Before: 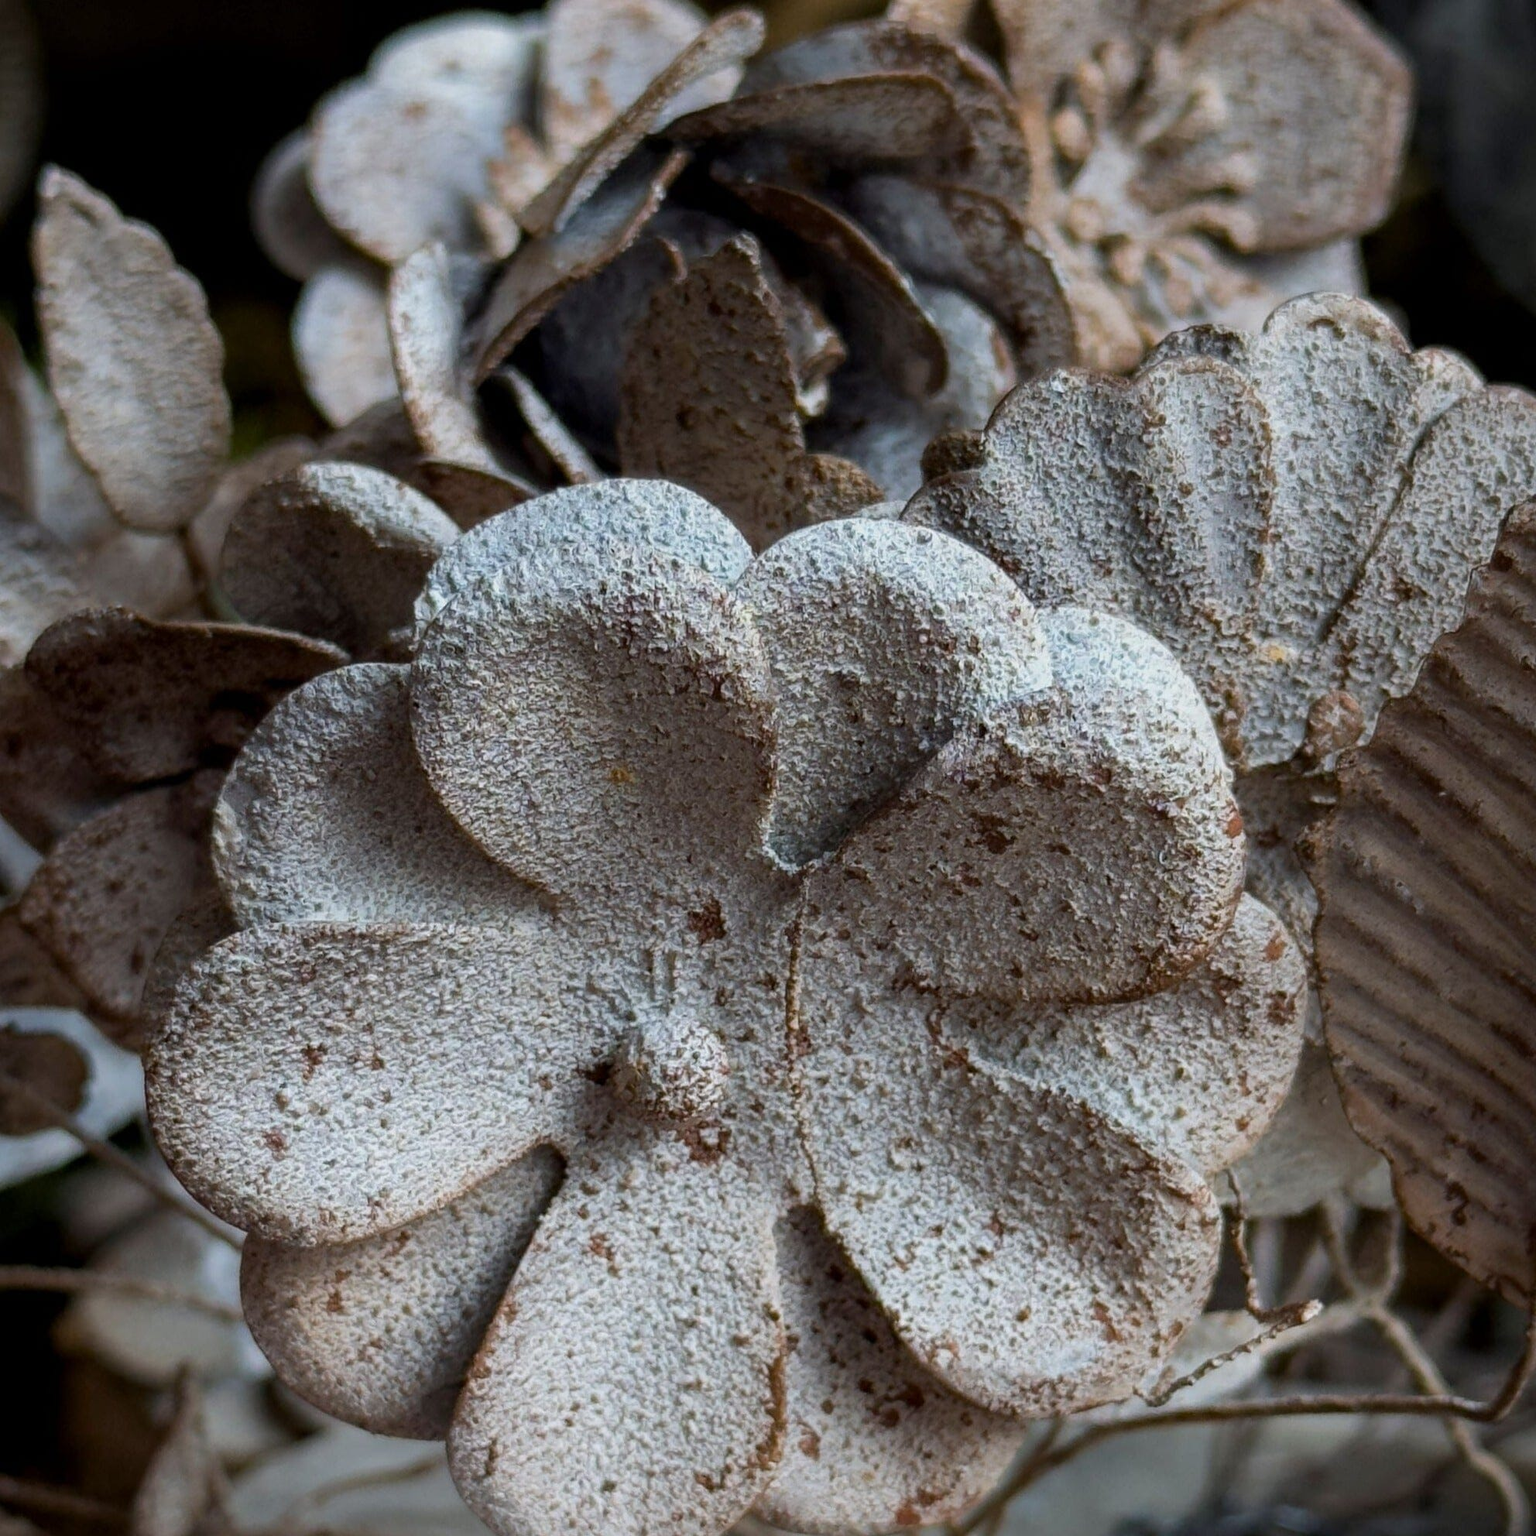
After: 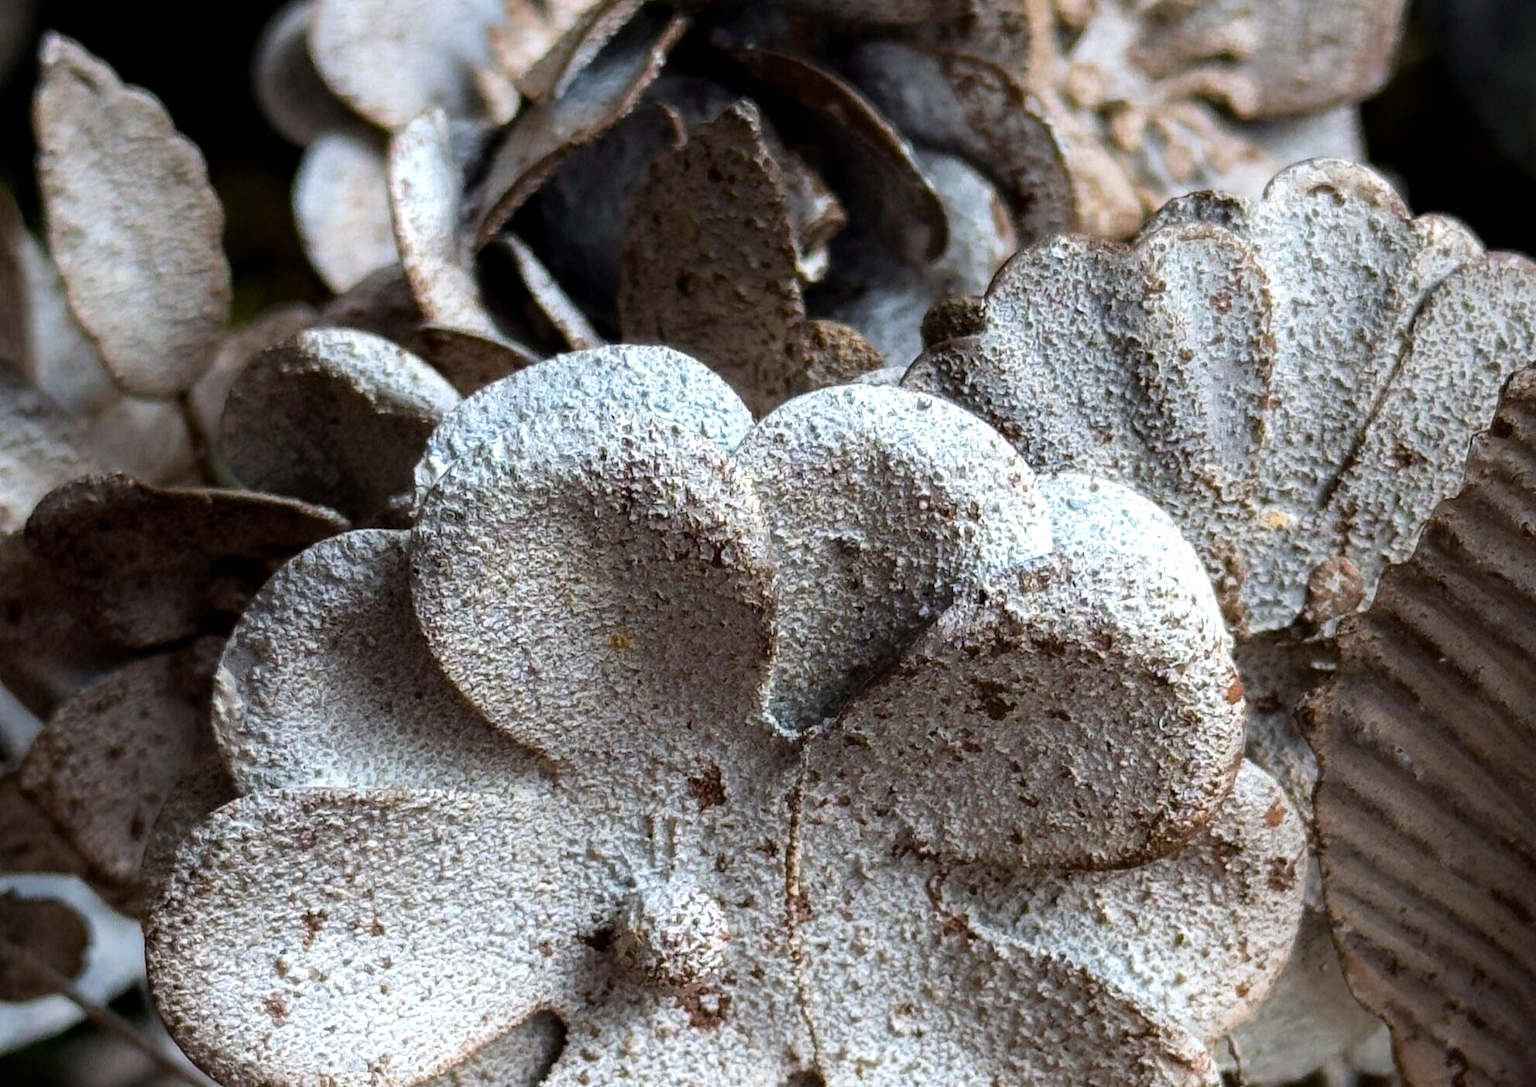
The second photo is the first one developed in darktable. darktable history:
tone equalizer: -8 EV -0.771 EV, -7 EV -0.725 EV, -6 EV -0.594 EV, -5 EV -0.379 EV, -3 EV 0.375 EV, -2 EV 0.6 EV, -1 EV 0.682 EV, +0 EV 0.738 EV, mask exposure compensation -0.494 EV
crop and rotate: top 8.755%, bottom 20.379%
